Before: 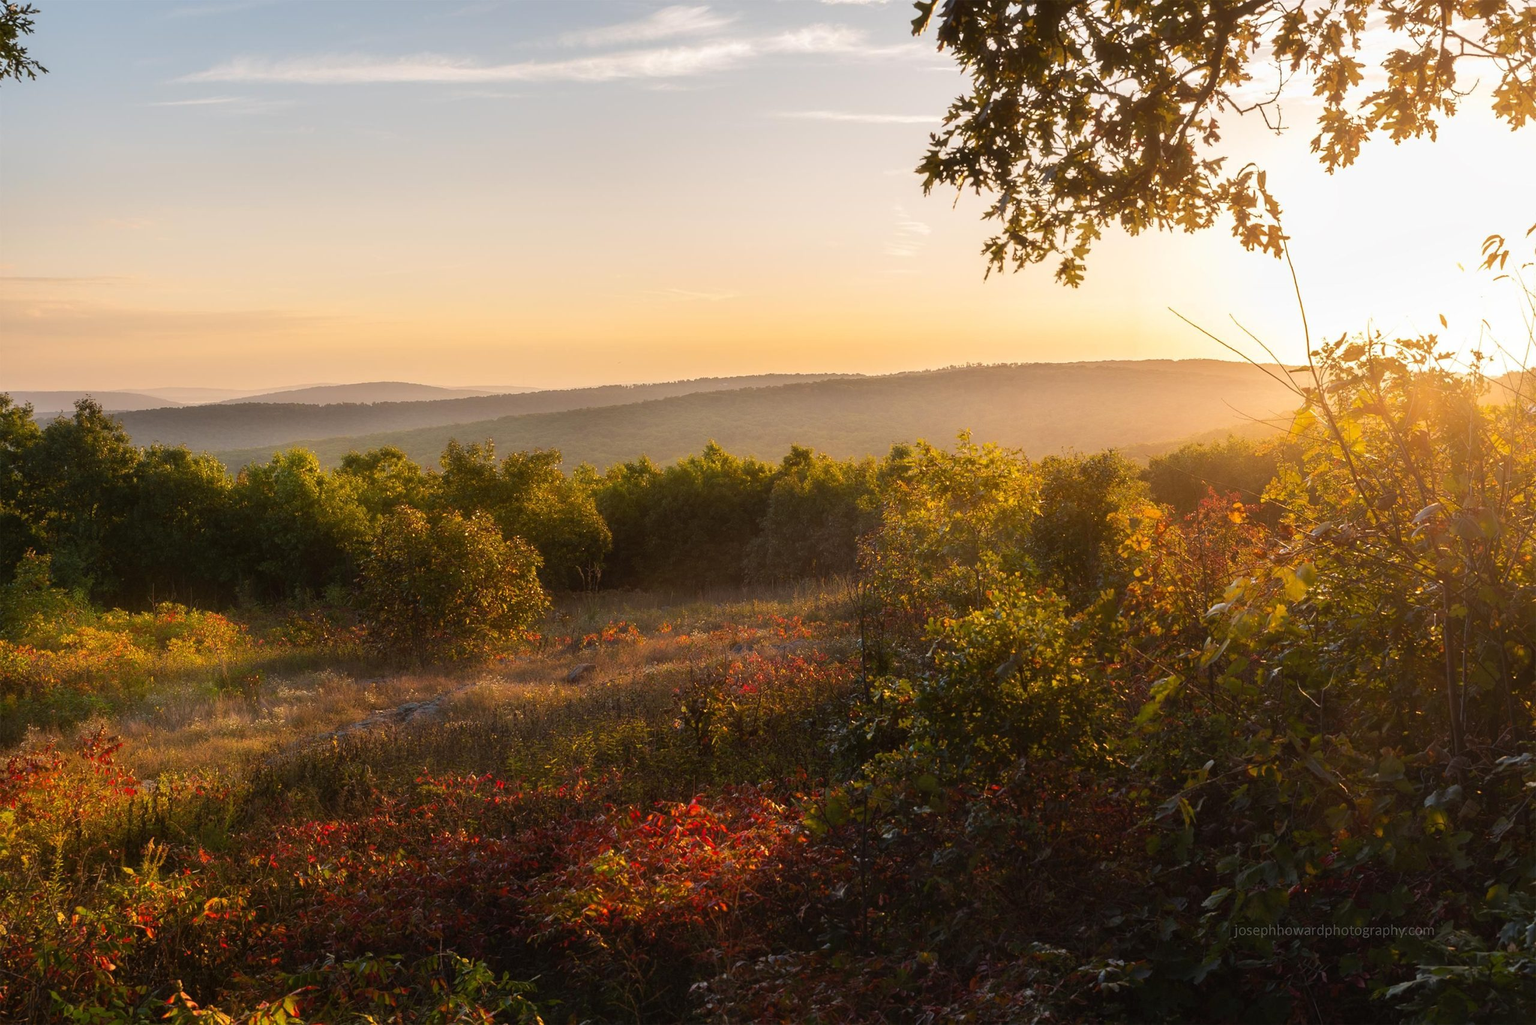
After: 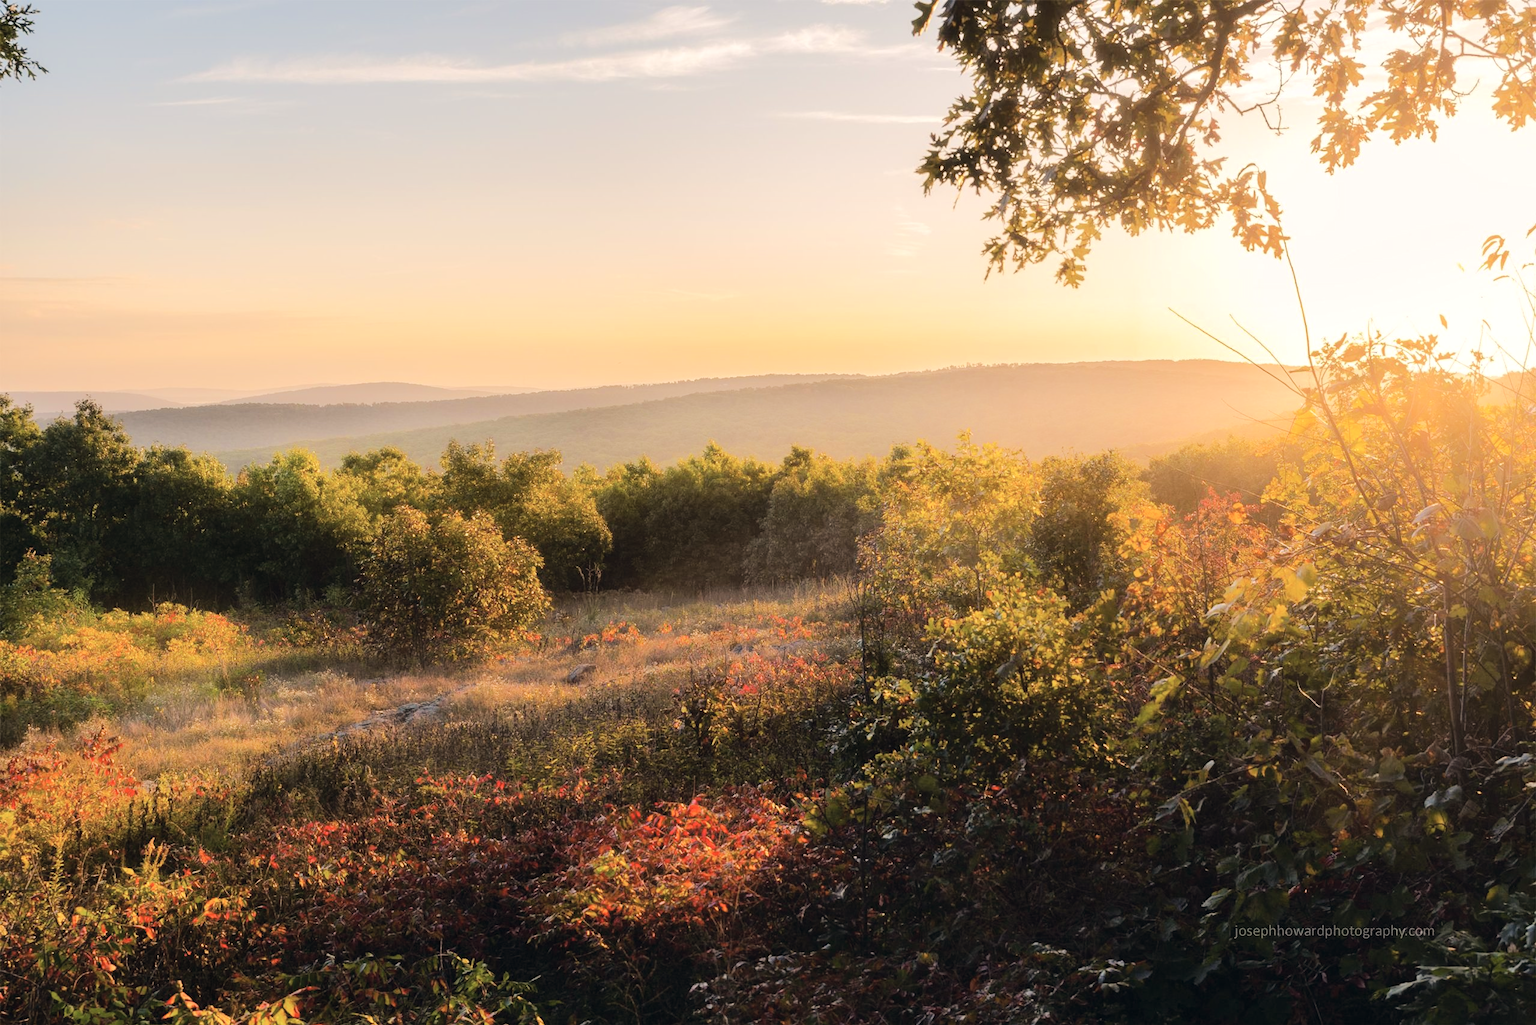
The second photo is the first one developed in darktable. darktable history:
tone equalizer: -7 EV 0.159 EV, -6 EV 0.565 EV, -5 EV 1.16 EV, -4 EV 1.34 EV, -3 EV 1.18 EV, -2 EV 0.6 EV, -1 EV 0.165 EV, edges refinement/feathering 500, mask exposure compensation -1.26 EV, preserve details no
color correction: highlights a* 2.75, highlights b* 5.01, shadows a* -2.54, shadows b* -4.93, saturation 0.792
